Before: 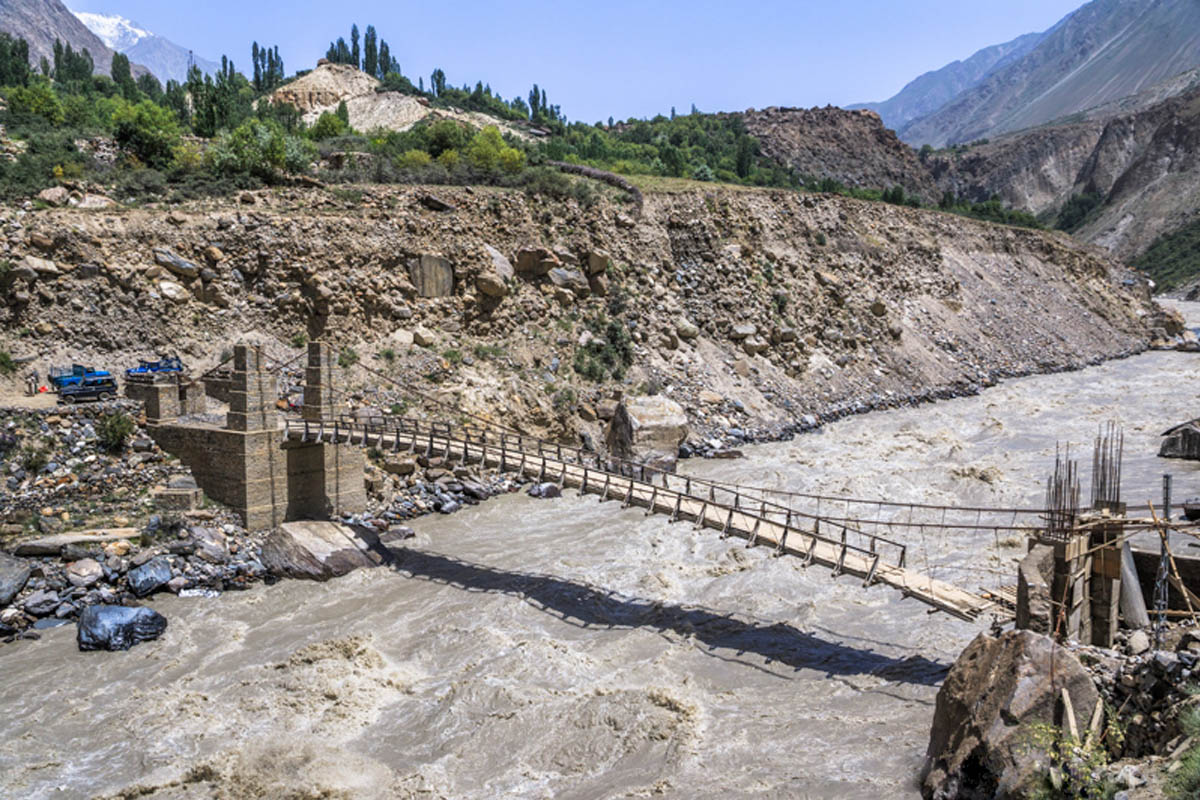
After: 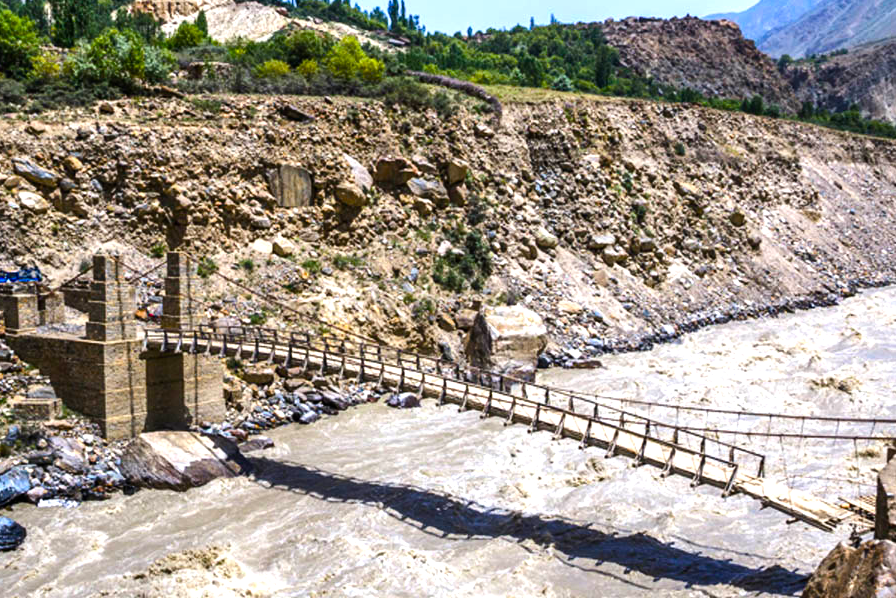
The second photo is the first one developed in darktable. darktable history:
crop and rotate: left 11.831%, top 11.346%, right 13.429%, bottom 13.899%
tone equalizer: -8 EV -0.75 EV, -7 EV -0.7 EV, -6 EV -0.6 EV, -5 EV -0.4 EV, -3 EV 0.4 EV, -2 EV 0.6 EV, -1 EV 0.7 EV, +0 EV 0.75 EV, edges refinement/feathering 500, mask exposure compensation -1.57 EV, preserve details no
color balance rgb: perceptual saturation grading › global saturation 20%, perceptual saturation grading › highlights -25%, perceptual saturation grading › shadows 25%, global vibrance 50%
